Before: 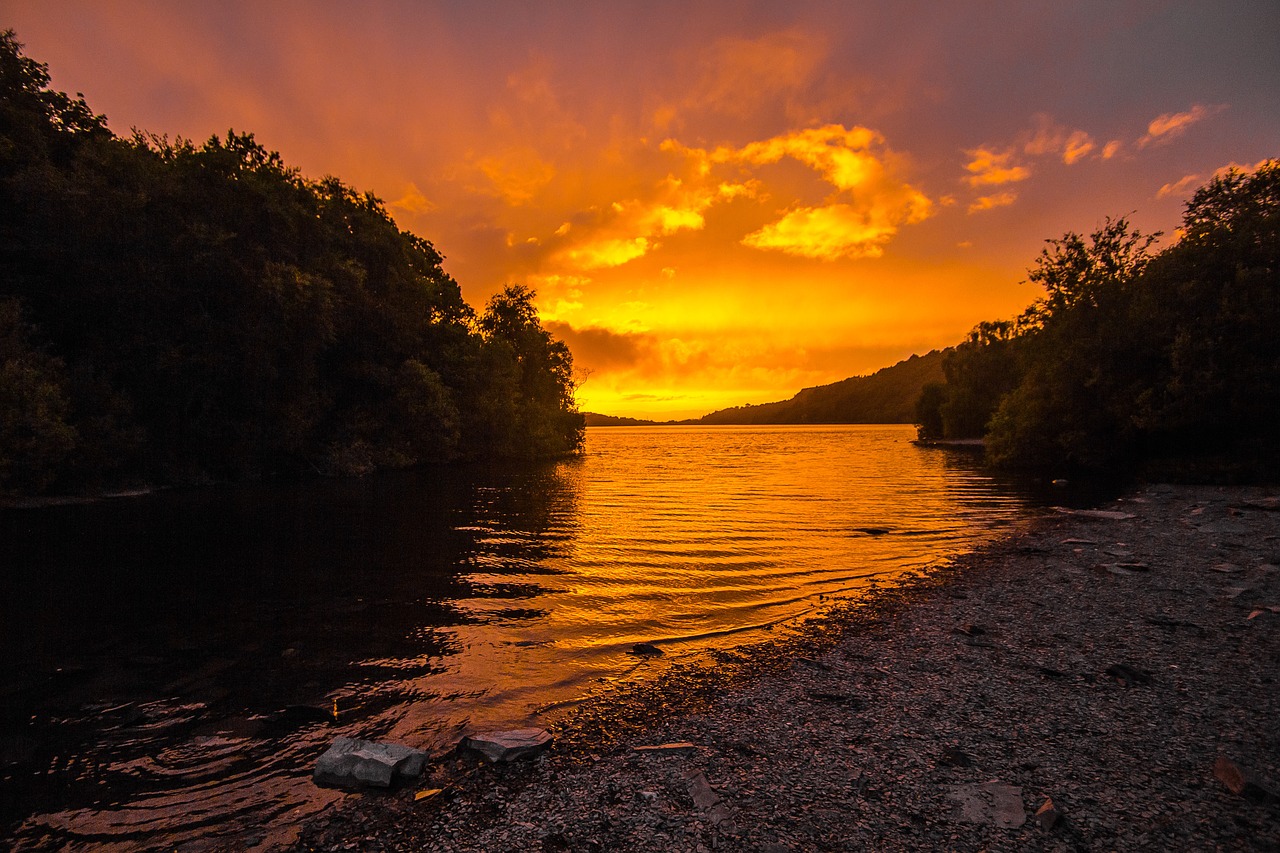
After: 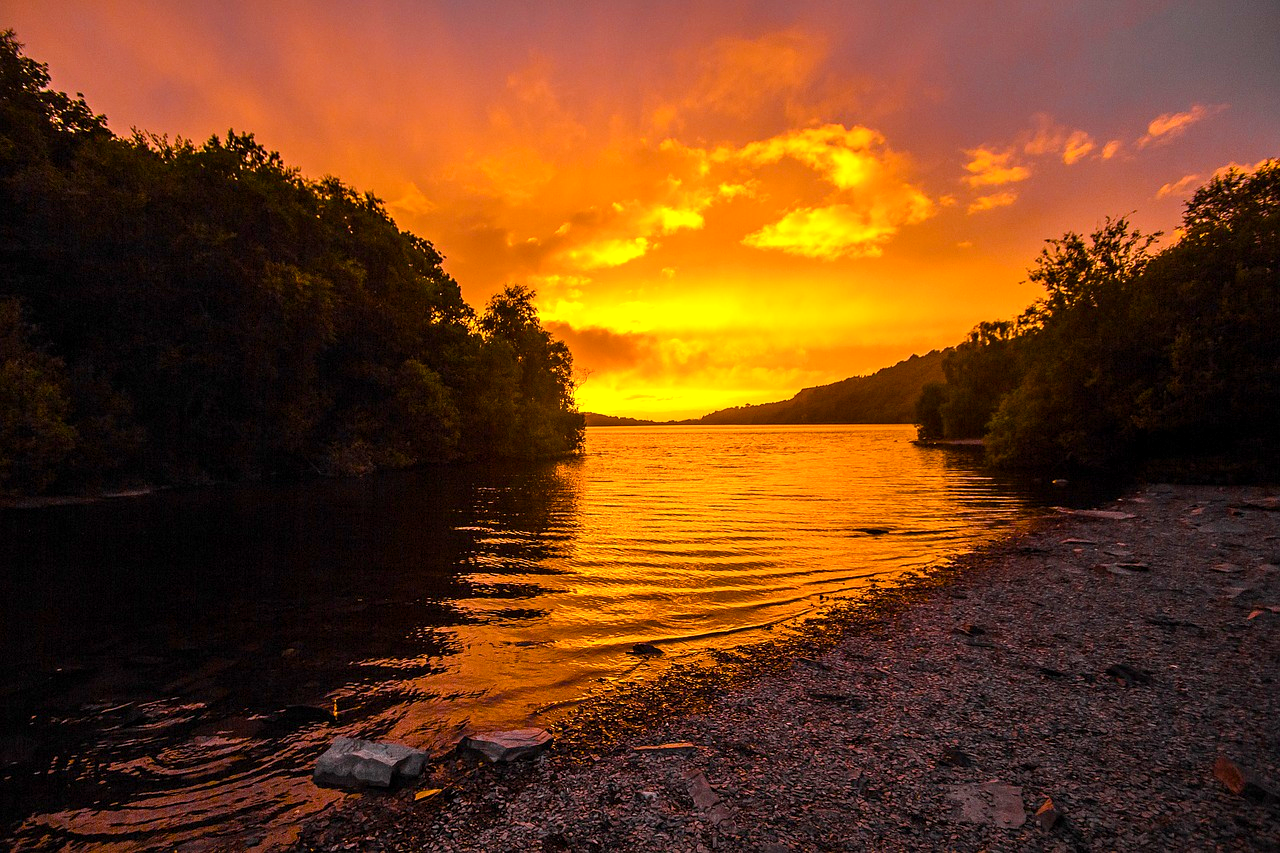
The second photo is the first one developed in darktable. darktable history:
exposure: black level correction 0.001, exposure 0.5 EV, compensate highlight preservation false
color balance rgb: perceptual saturation grading › global saturation 13.728%, perceptual saturation grading › highlights -25.484%, perceptual saturation grading › shadows 25.806%, global vibrance 34.684%
